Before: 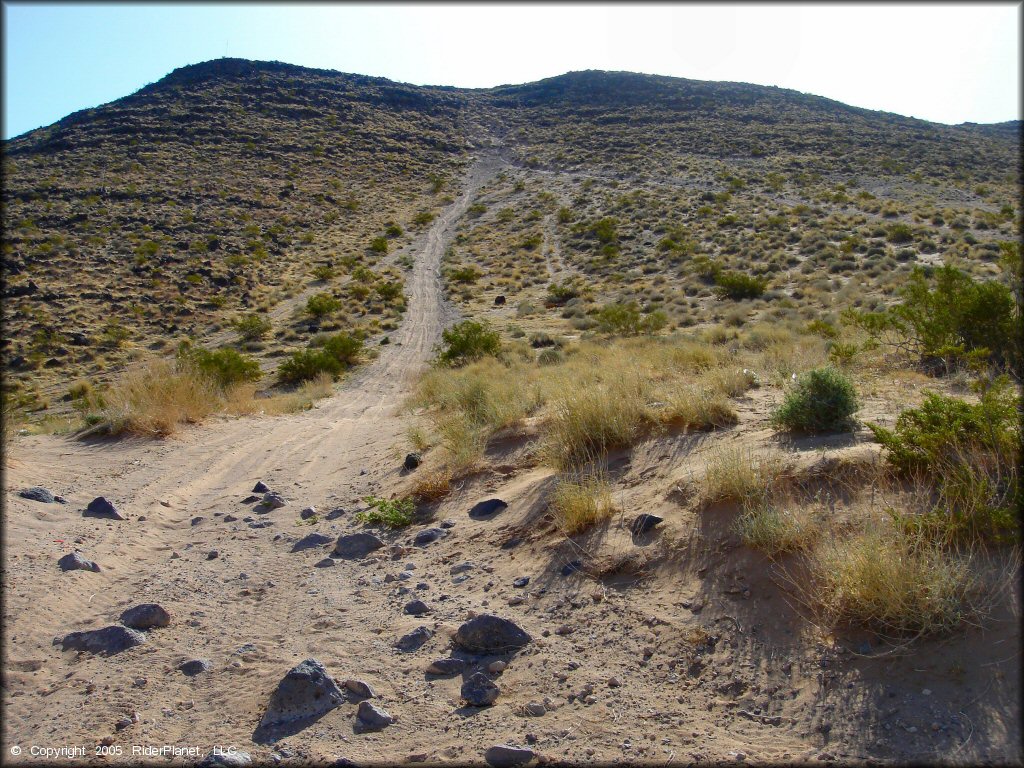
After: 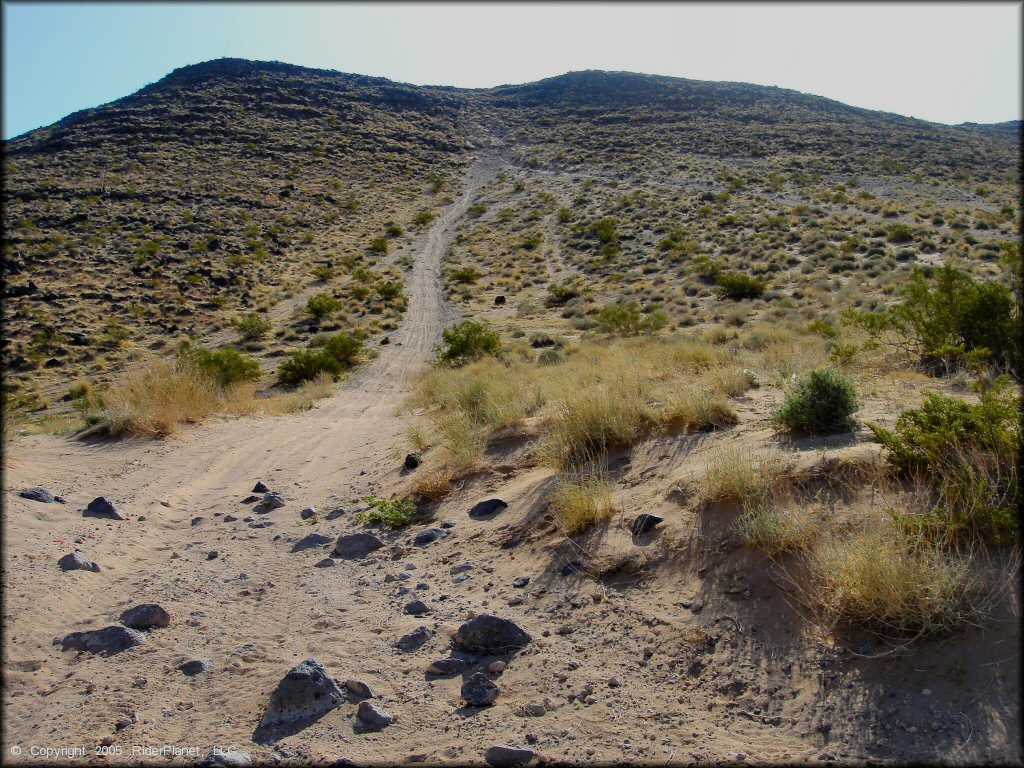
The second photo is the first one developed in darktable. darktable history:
filmic rgb: black relative exposure -7.65 EV, white relative exposure 4.56 EV, hardness 3.61, color science v6 (2022)
tone equalizer: smoothing 1
